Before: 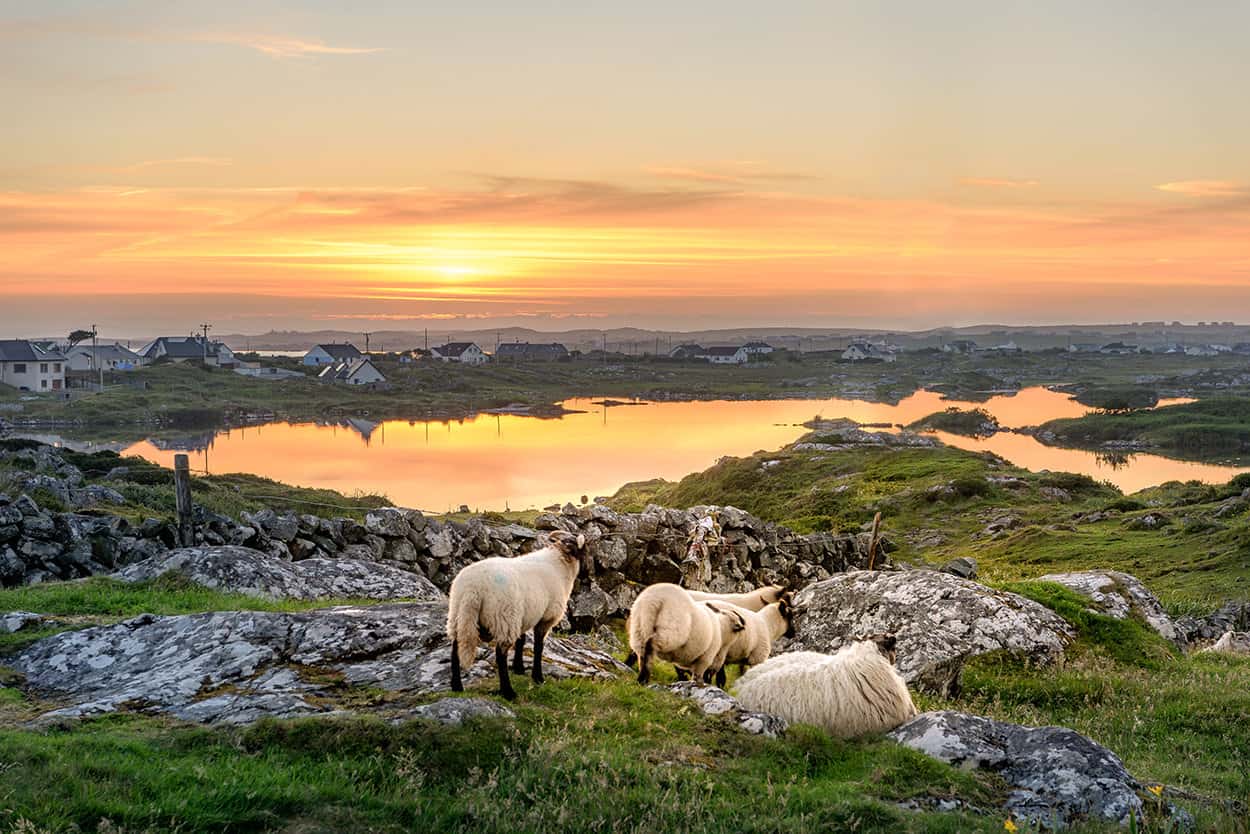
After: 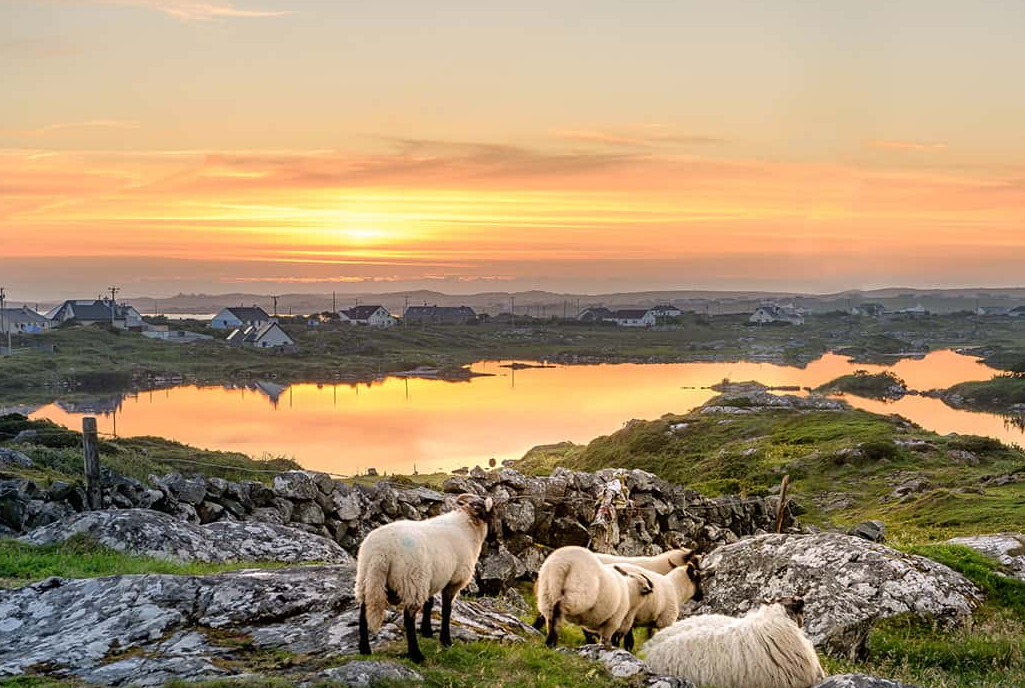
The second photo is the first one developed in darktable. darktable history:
crop and rotate: left 7.398%, top 4.478%, right 10.548%, bottom 12.983%
